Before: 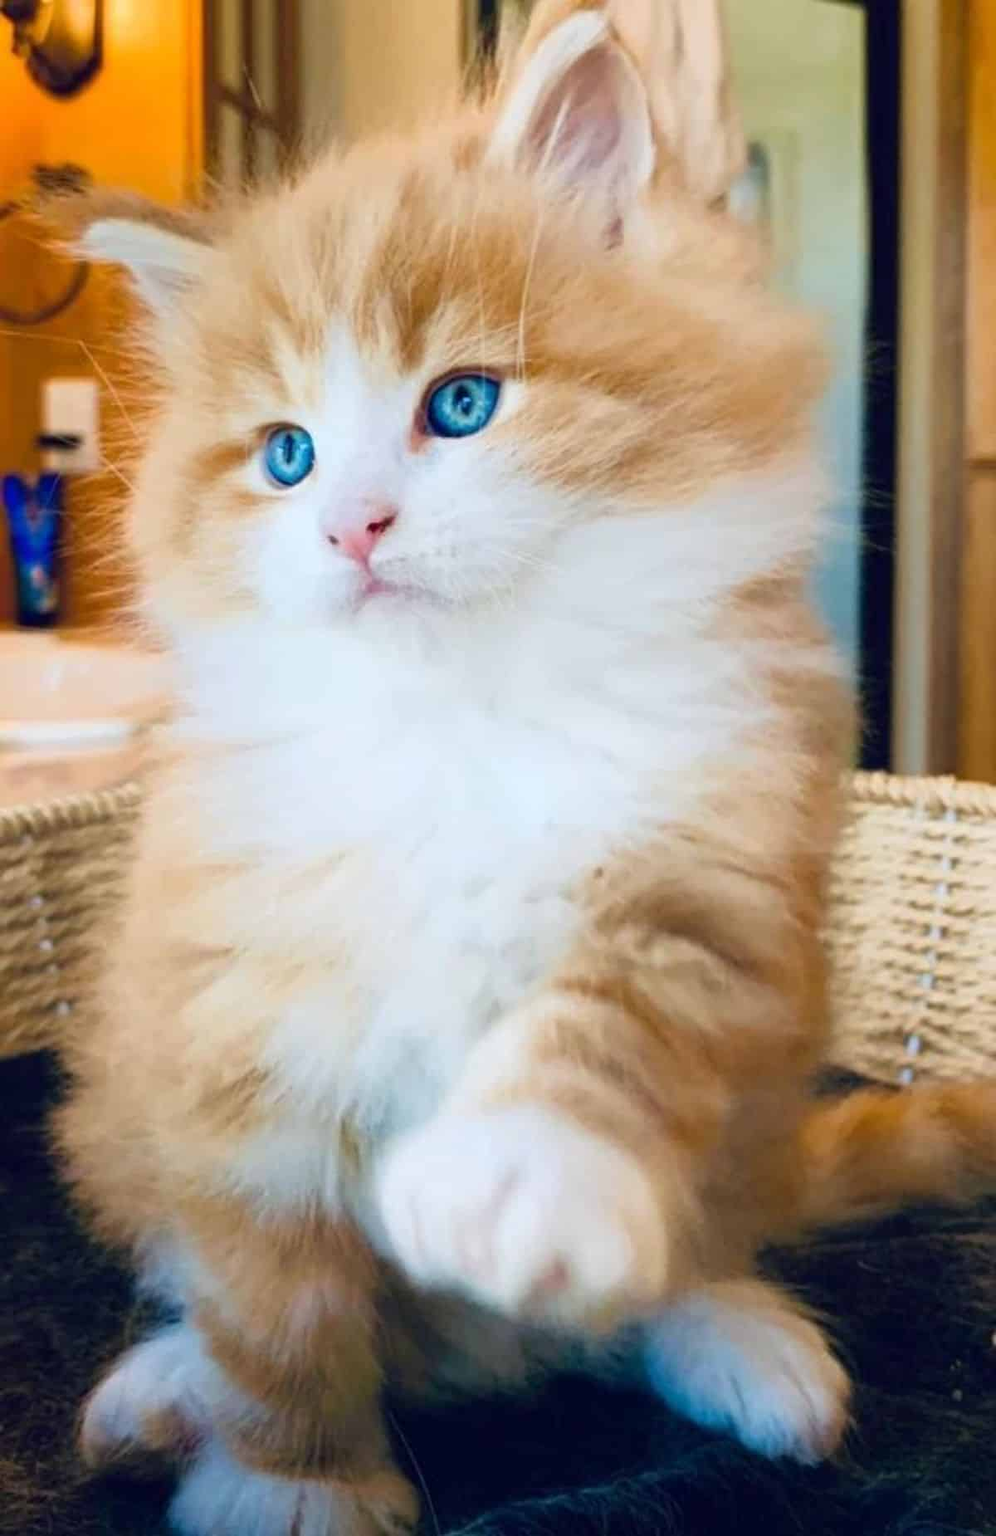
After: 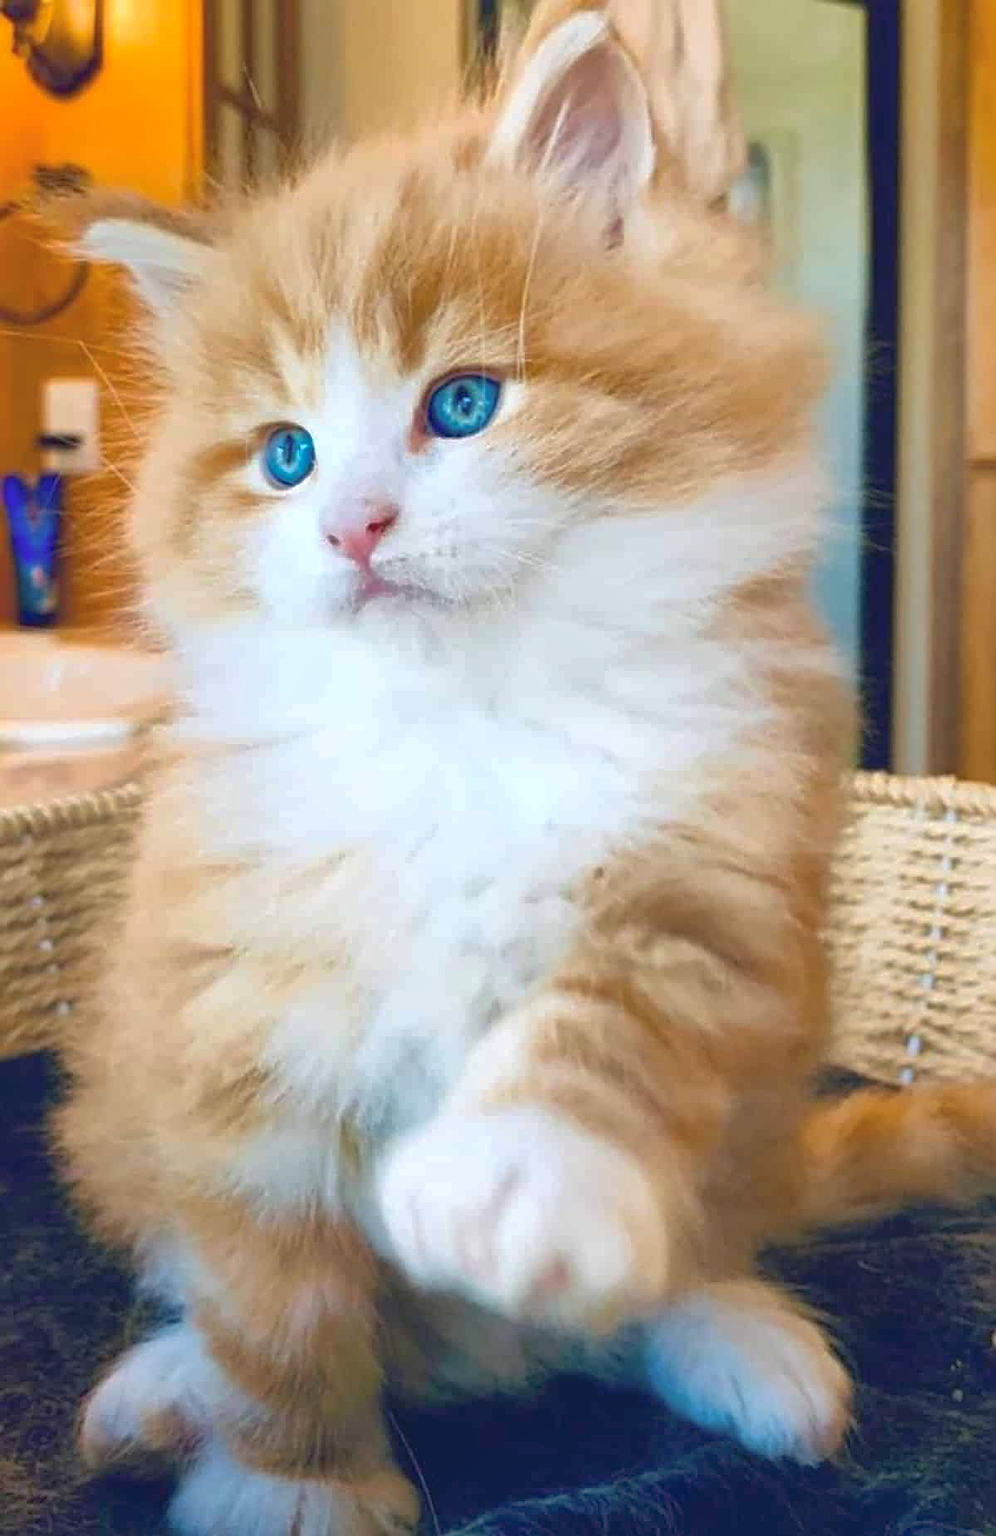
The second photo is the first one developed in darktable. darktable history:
sharpen: amount 0.492
shadows and highlights: on, module defaults
contrast brightness saturation: contrast -0.096, saturation -0.089
exposure: exposure 0.378 EV, compensate highlight preservation false
